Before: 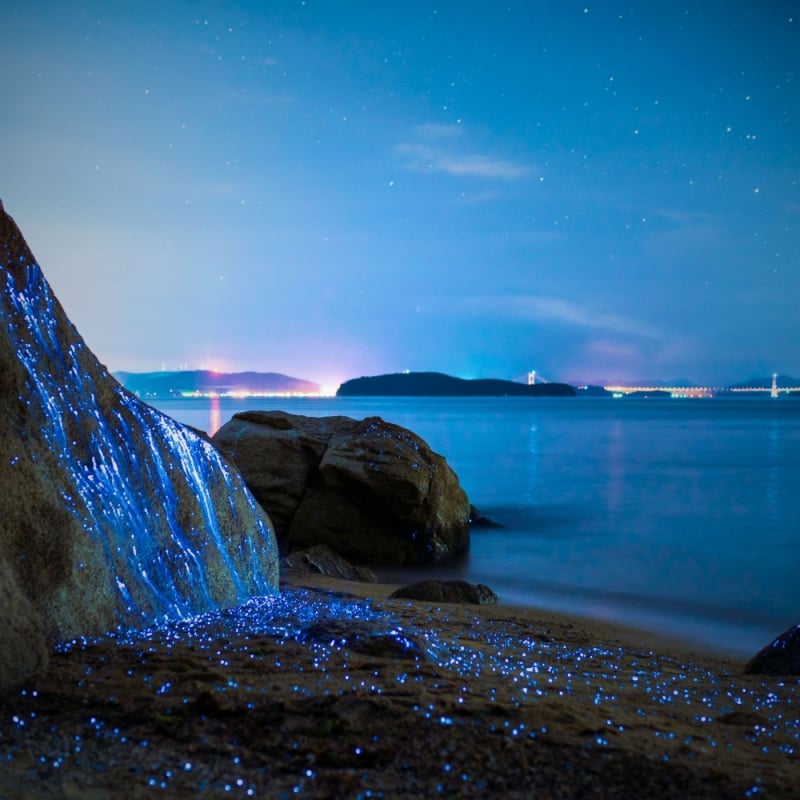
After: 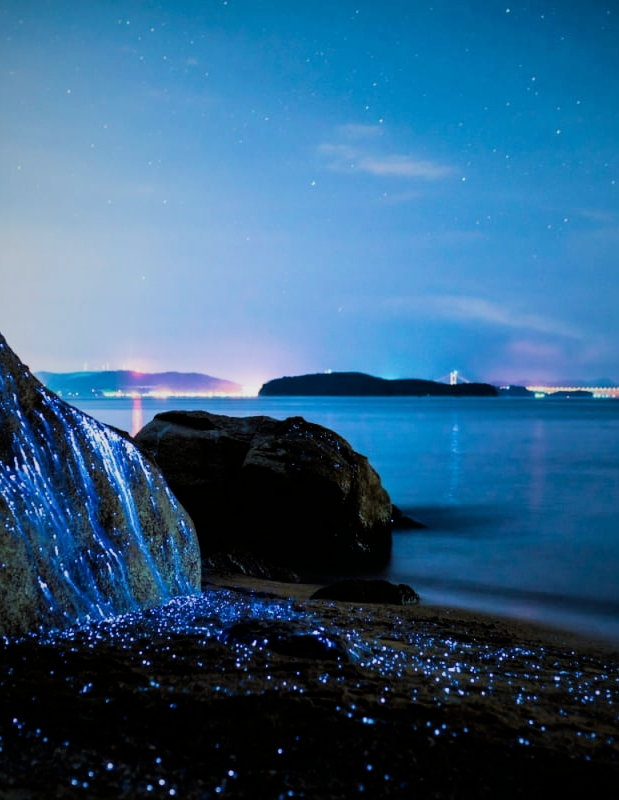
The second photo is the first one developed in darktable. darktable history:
crop: left 9.861%, right 12.665%
tone equalizer: edges refinement/feathering 500, mask exposure compensation -1.57 EV, preserve details no
filmic rgb: black relative exposure -5.02 EV, white relative exposure 3.53 EV, threshold 3.01 EV, hardness 3.18, contrast 1.299, highlights saturation mix -49.24%, iterations of high-quality reconstruction 0, enable highlight reconstruction true
